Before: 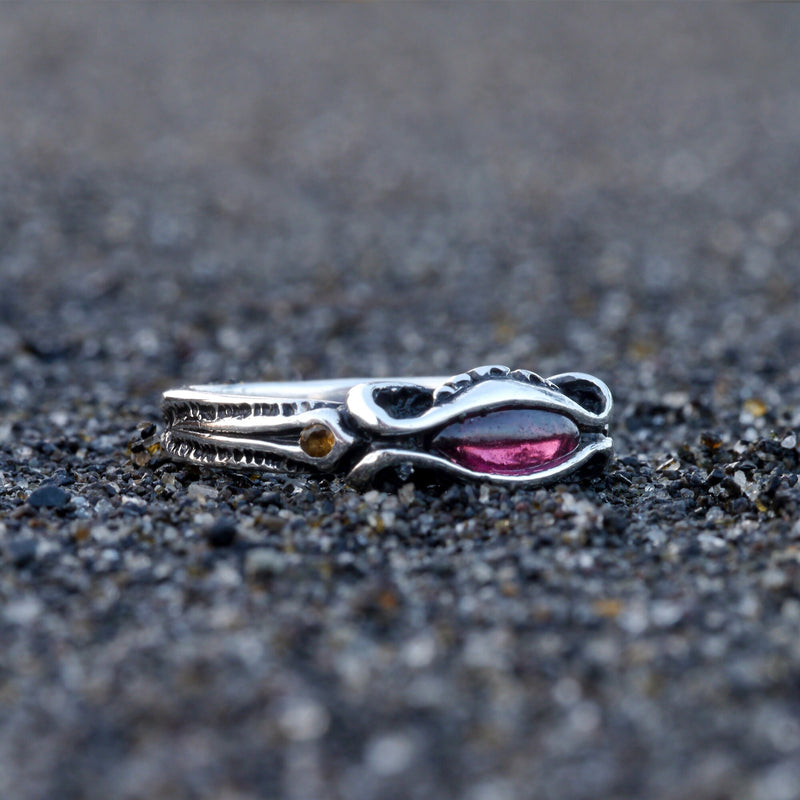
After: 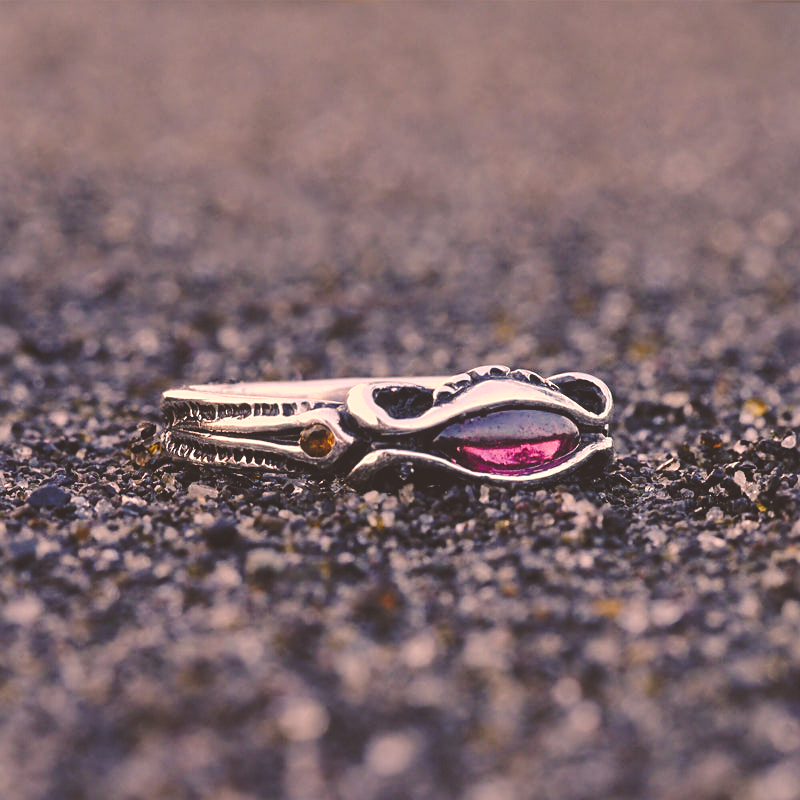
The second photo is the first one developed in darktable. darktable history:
base curve: curves: ch0 [(0, 0.024) (0.055, 0.065) (0.121, 0.166) (0.236, 0.319) (0.693, 0.726) (1, 1)], preserve colors none
color correction: highlights a* 20.65, highlights b* 19.91
sharpen: on, module defaults
